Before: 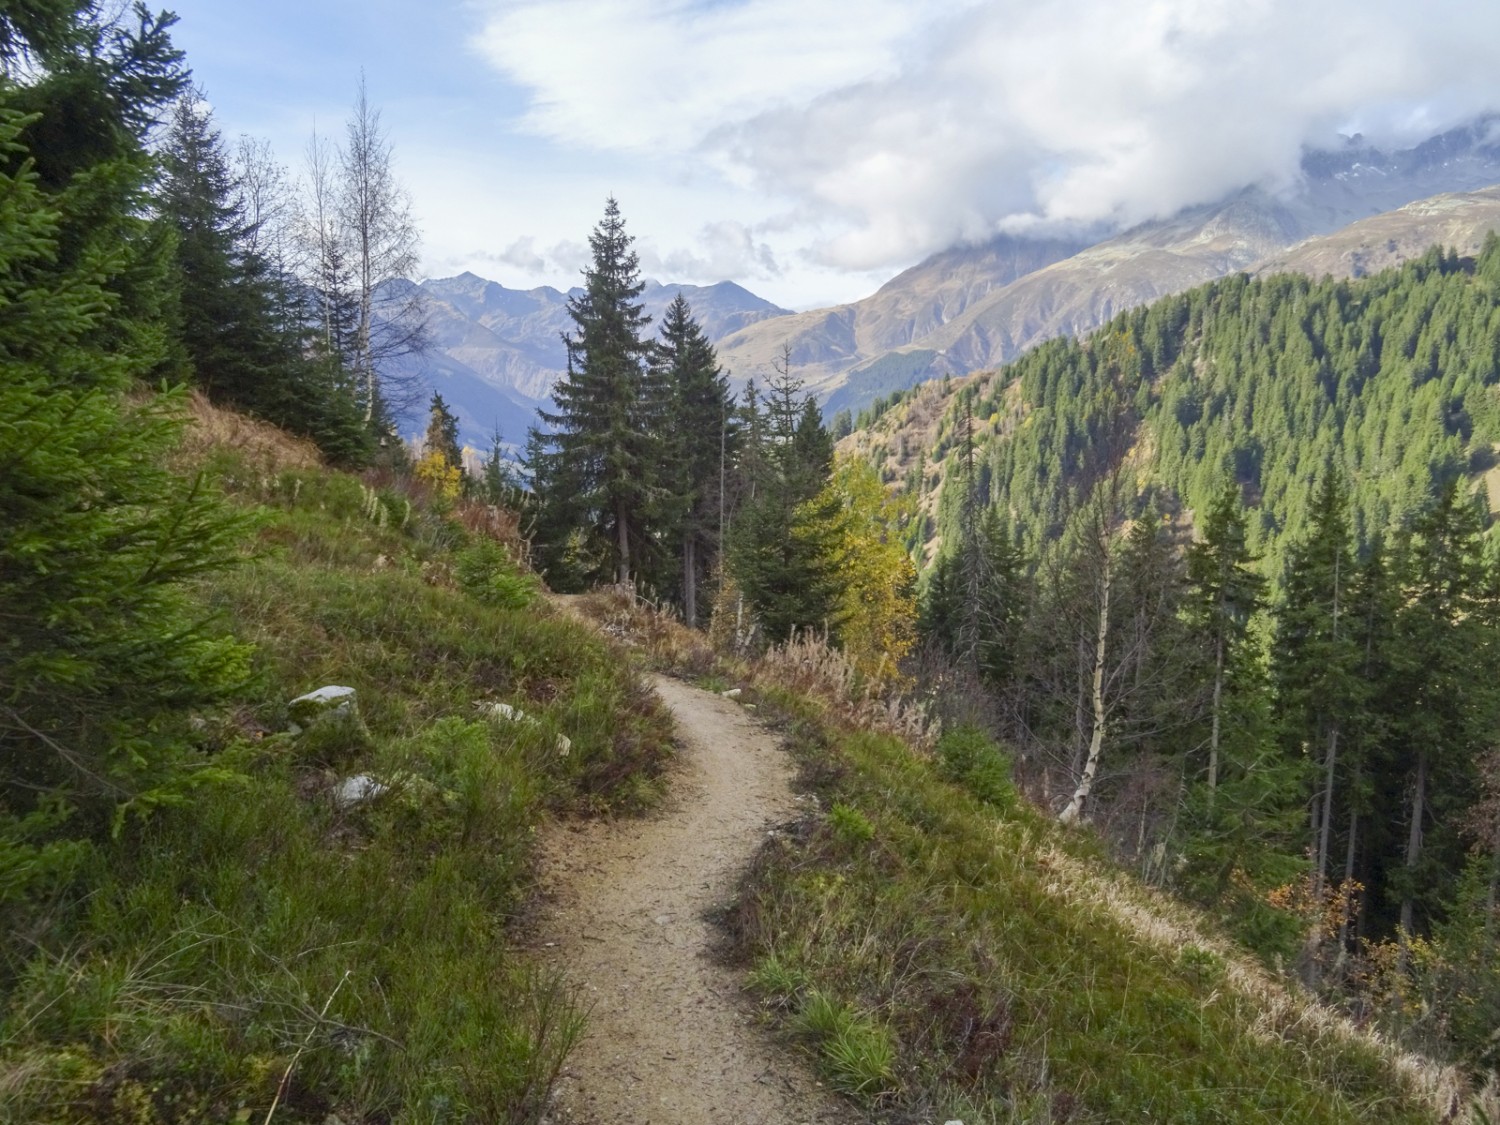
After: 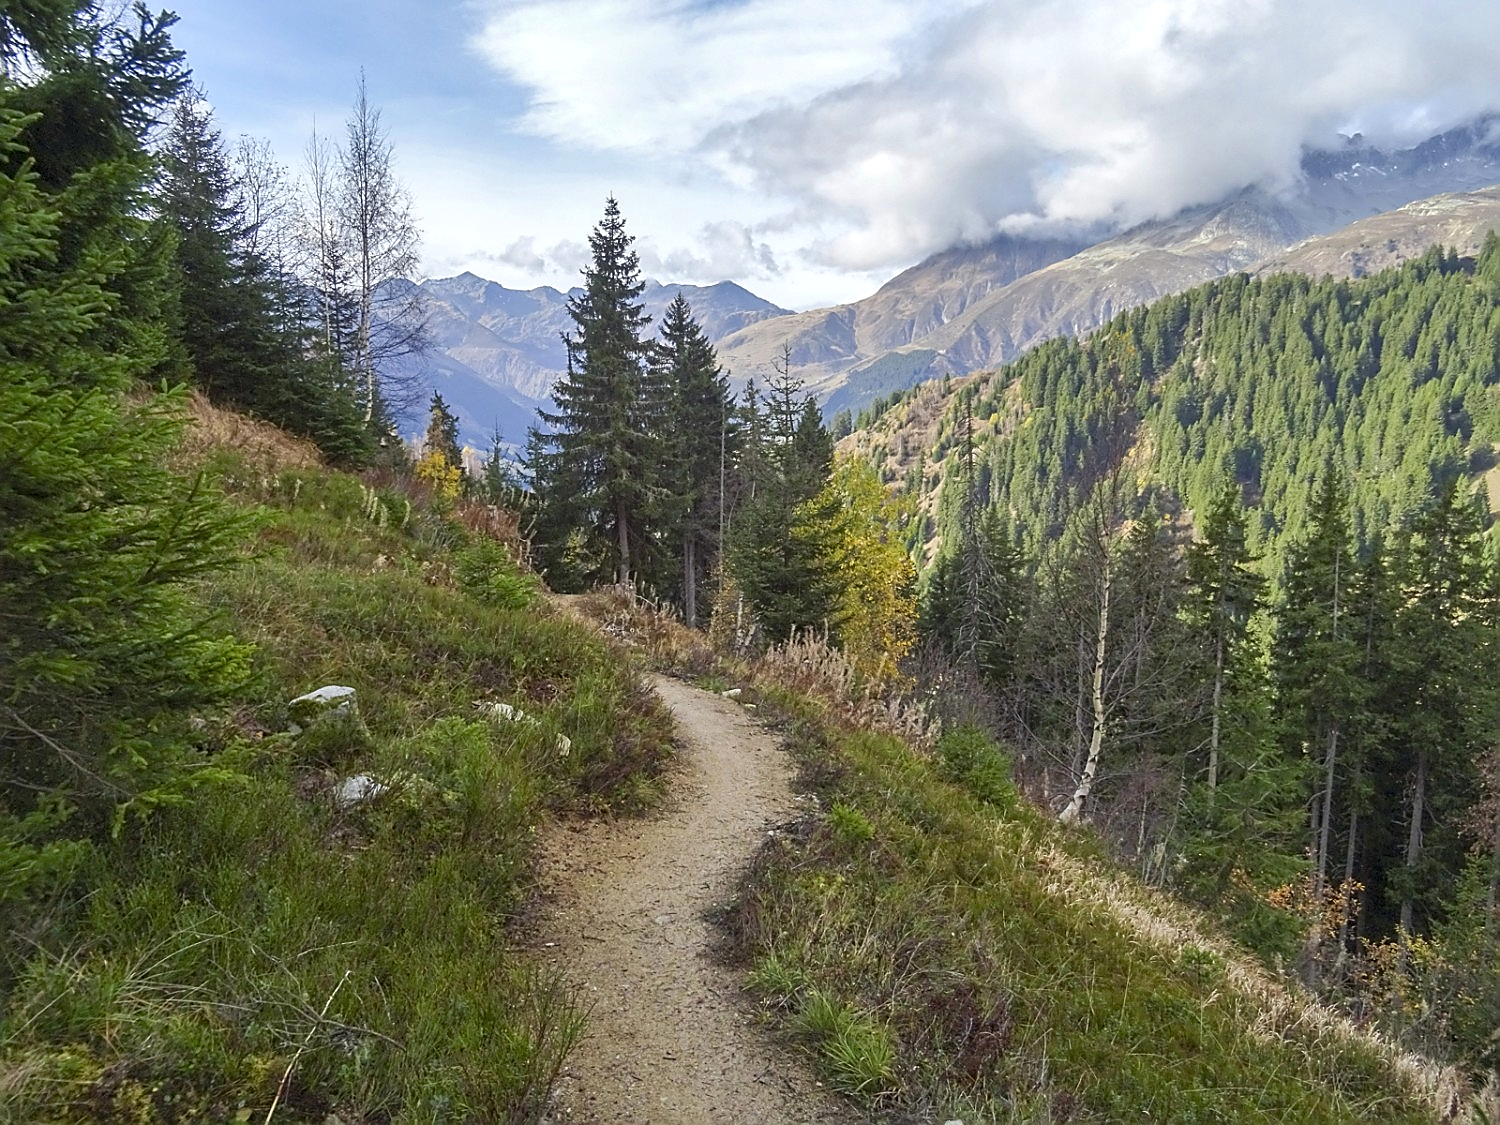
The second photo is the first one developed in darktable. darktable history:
exposure: exposure 0.133 EV, compensate highlight preservation false
shadows and highlights: shadows 32.61, highlights -46.14, compress 49.9%, soften with gaussian
sharpen: radius 1.415, amount 1.251, threshold 0.62
